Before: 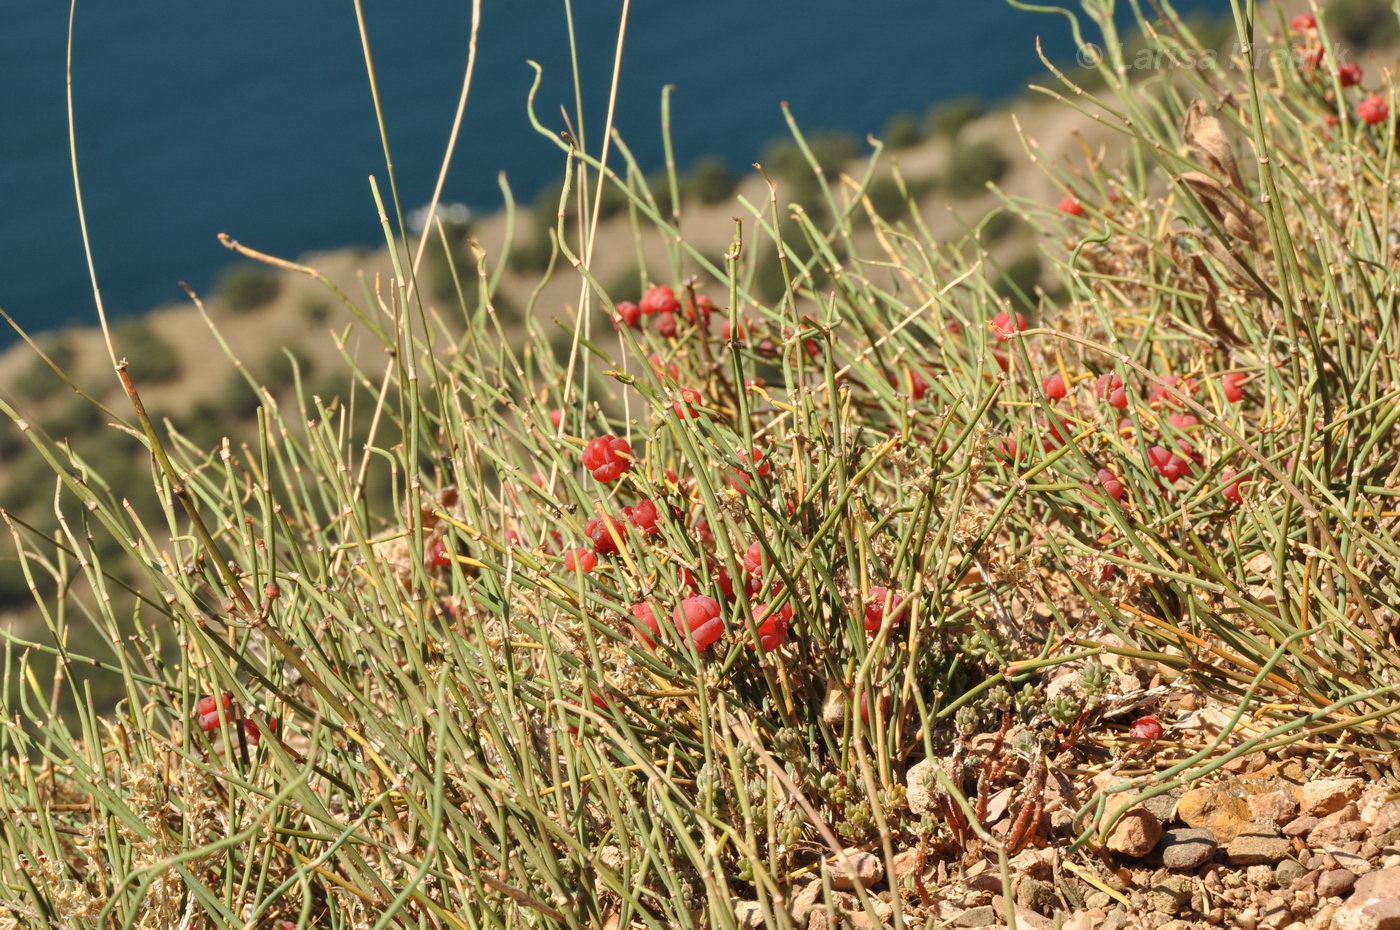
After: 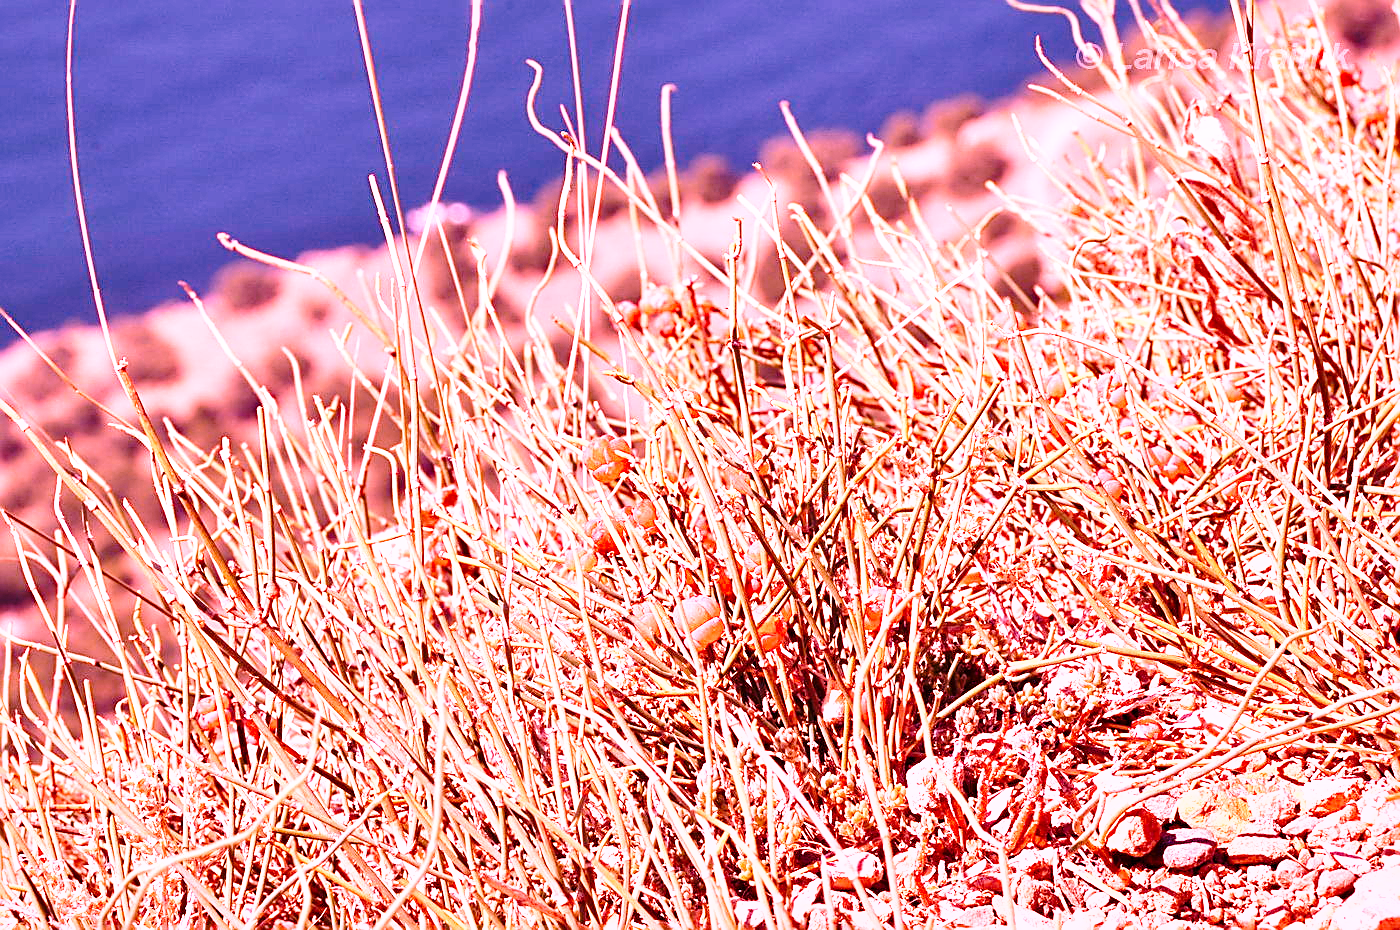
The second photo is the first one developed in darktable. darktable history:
base curve: curves: ch0 [(0, 0) (0.028, 0.03) (0.121, 0.232) (0.46, 0.748) (0.859, 0.968) (1, 1)], preserve colors none
exposure: black level correction 0.004, exposure 0.014 EV, compensate highlight preservation false
shadows and highlights: shadows 29.32, highlights -29.32, low approximation 0.01, soften with gaussian
white balance: red 2.02, blue 1.673
local contrast: mode bilateral grid, contrast 20, coarseness 50, detail 140%, midtone range 0.2
sharpen: amount 0.75
